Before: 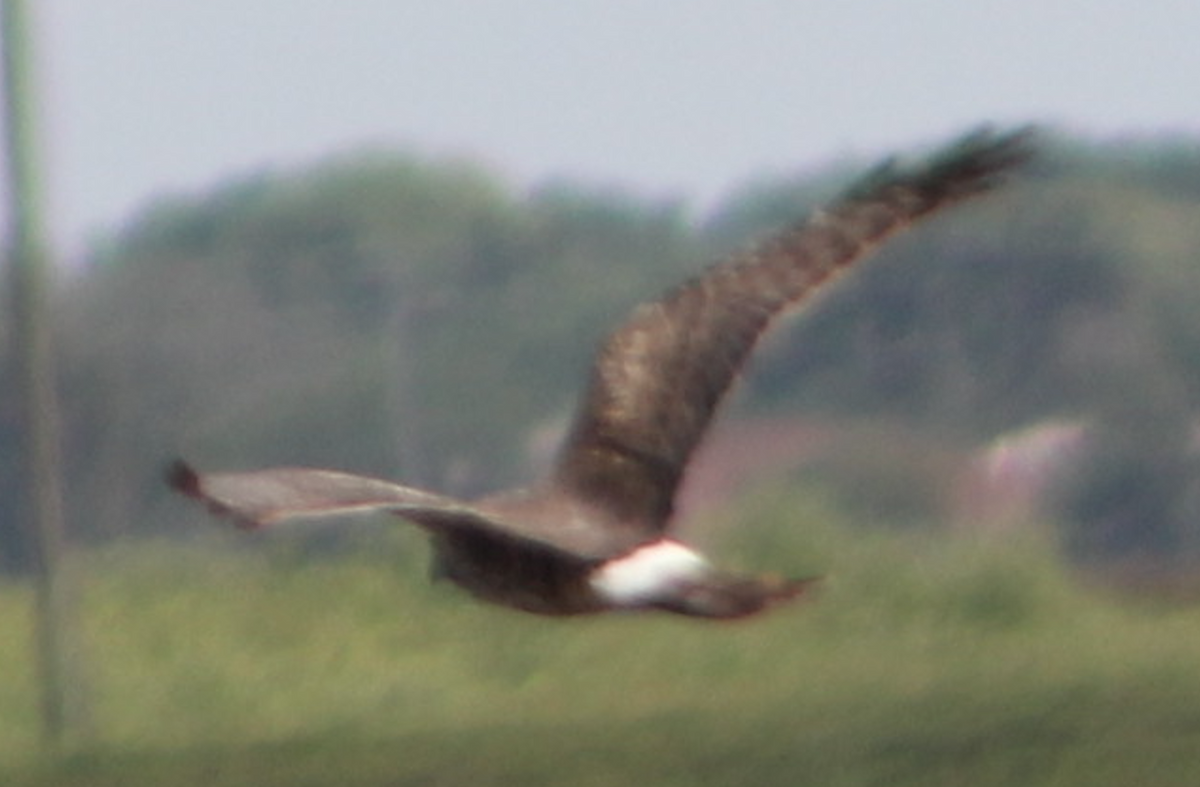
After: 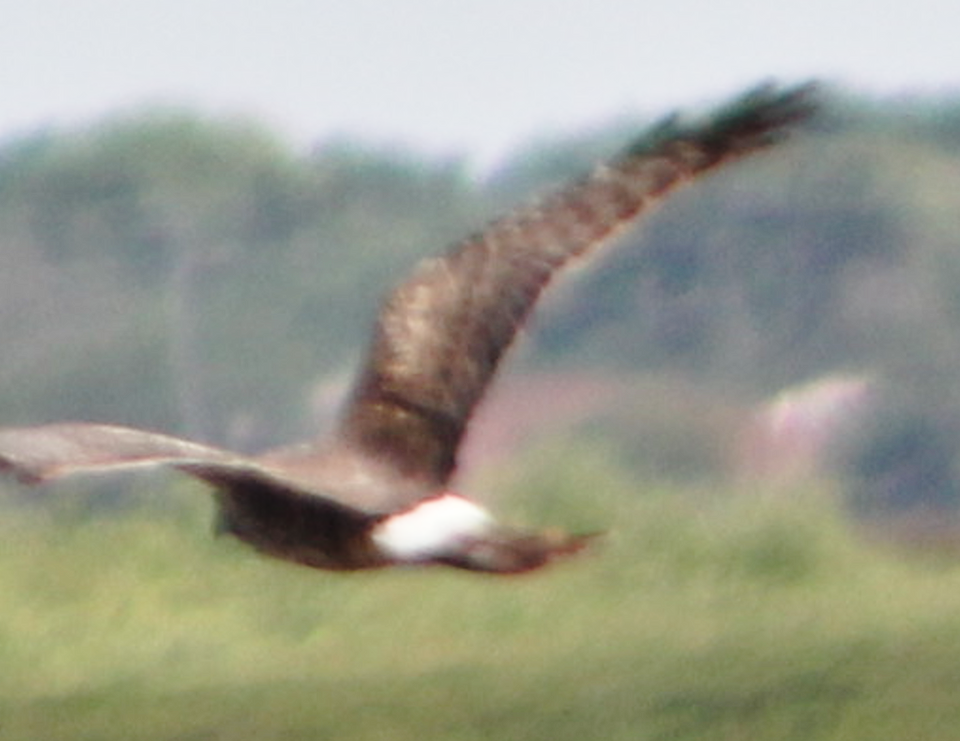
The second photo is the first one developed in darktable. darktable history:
base curve: curves: ch0 [(0, 0) (0.028, 0.03) (0.121, 0.232) (0.46, 0.748) (0.859, 0.968) (1, 1)], preserve colors none
crop and rotate: left 18.166%, top 5.843%, right 1.76%
shadows and highlights: soften with gaussian
